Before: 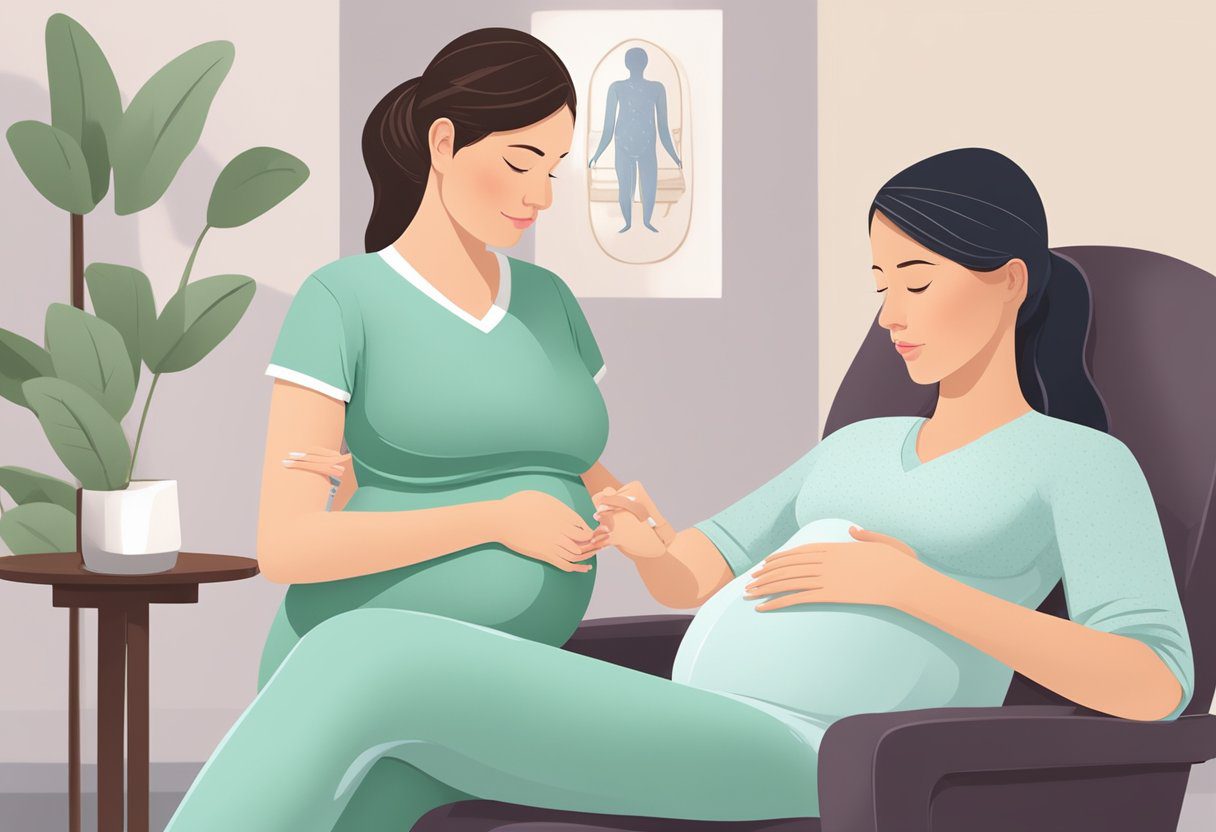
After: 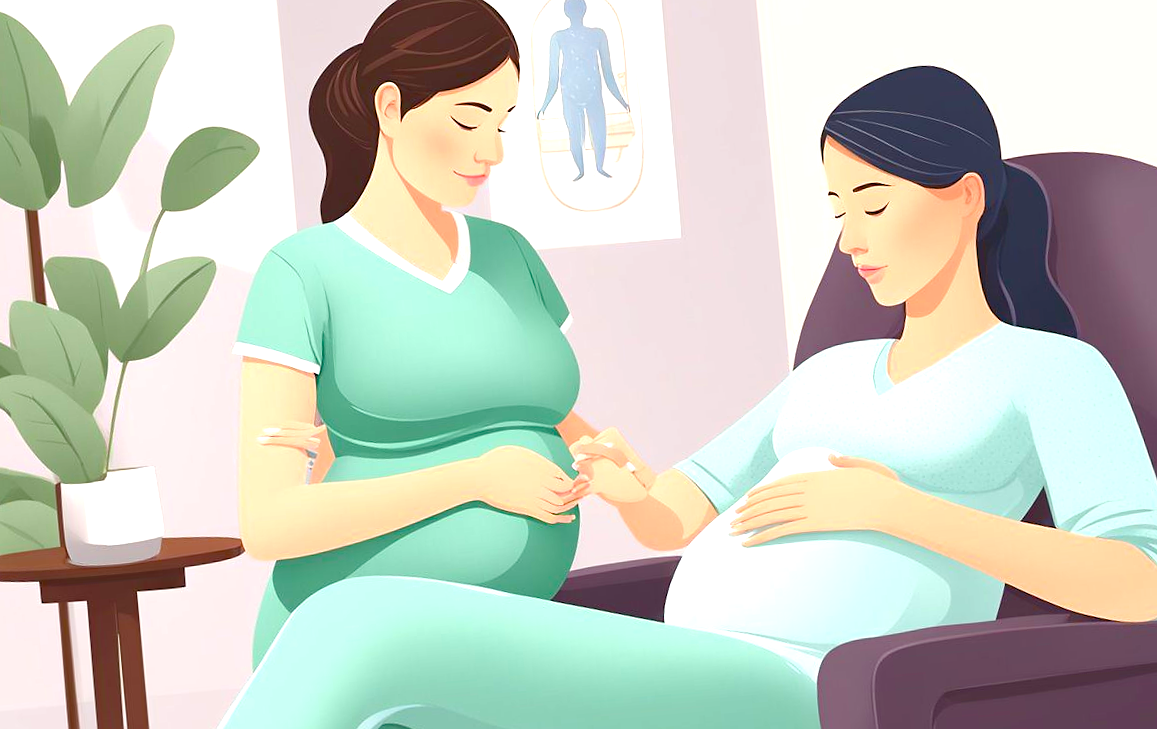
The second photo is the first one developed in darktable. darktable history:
sharpen: radius 1, threshold 1
rotate and perspective: rotation -5°, crop left 0.05, crop right 0.952, crop top 0.11, crop bottom 0.89
color balance rgb: linear chroma grading › shadows -2.2%, linear chroma grading › highlights -15%, linear chroma grading › global chroma -10%, linear chroma grading › mid-tones -10%, perceptual saturation grading › global saturation 45%, perceptual saturation grading › highlights -50%, perceptual saturation grading › shadows 30%, perceptual brilliance grading › global brilliance 18%, global vibrance 45%
